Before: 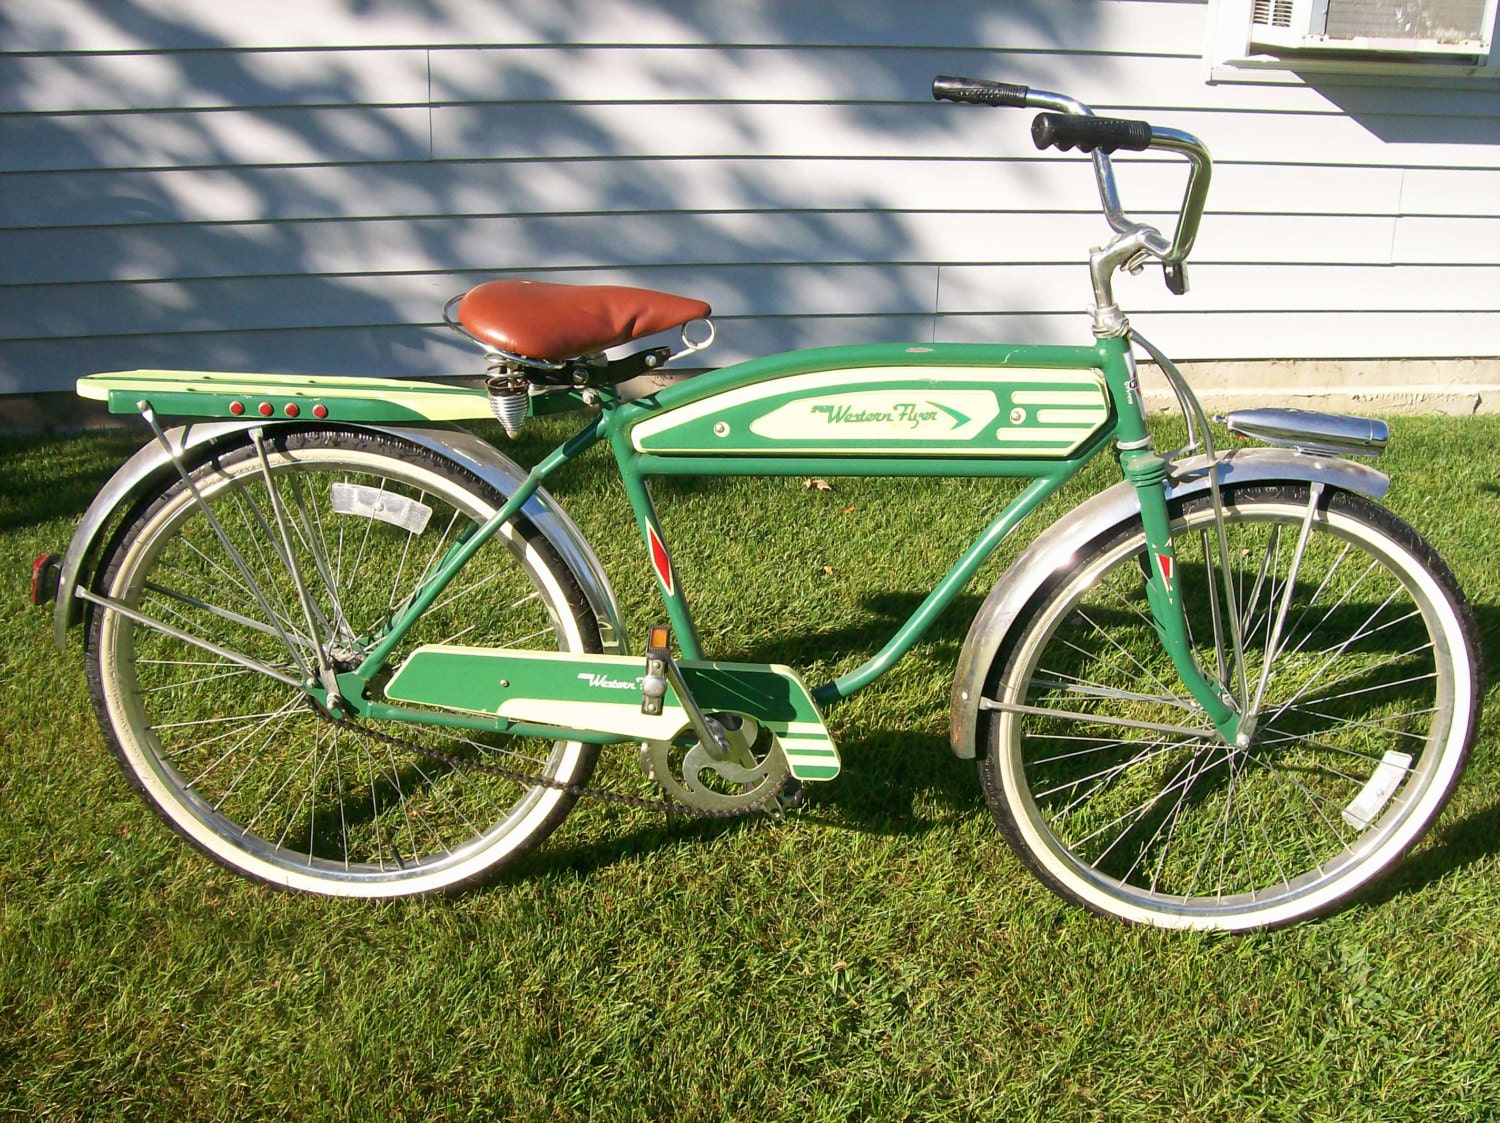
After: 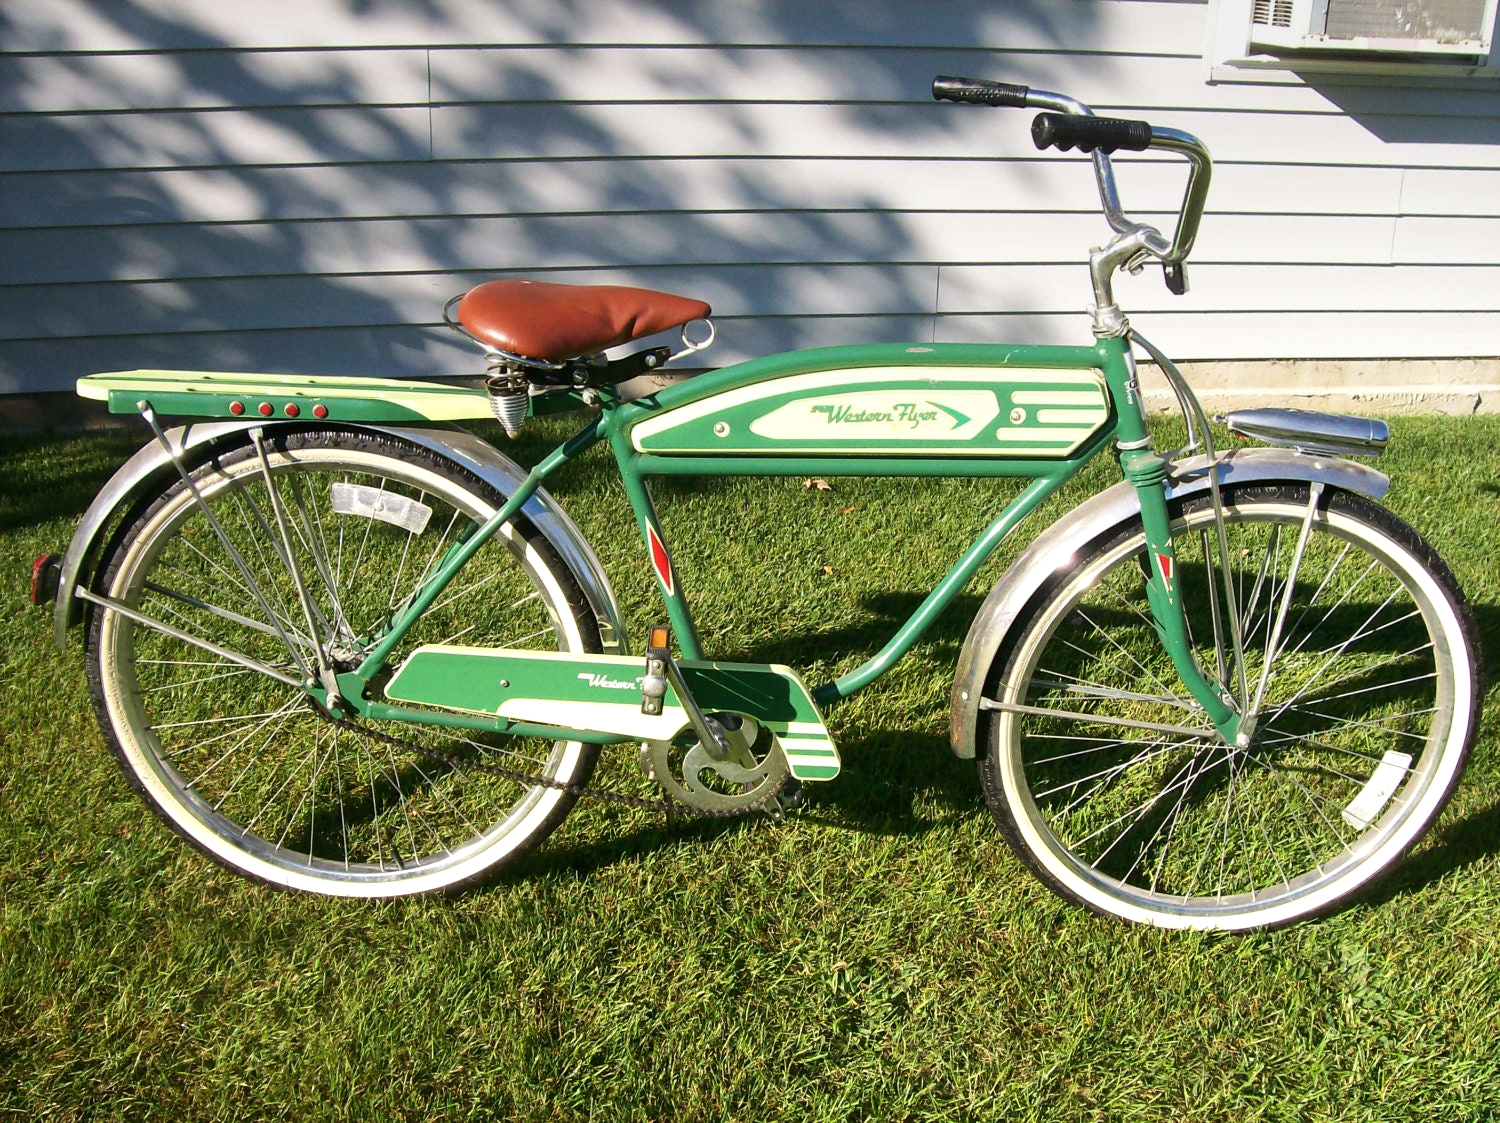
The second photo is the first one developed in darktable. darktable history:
graduated density: on, module defaults
tone equalizer: -8 EV -0.417 EV, -7 EV -0.389 EV, -6 EV -0.333 EV, -5 EV -0.222 EV, -3 EV 0.222 EV, -2 EV 0.333 EV, -1 EV 0.389 EV, +0 EV 0.417 EV, edges refinement/feathering 500, mask exposure compensation -1.57 EV, preserve details no
